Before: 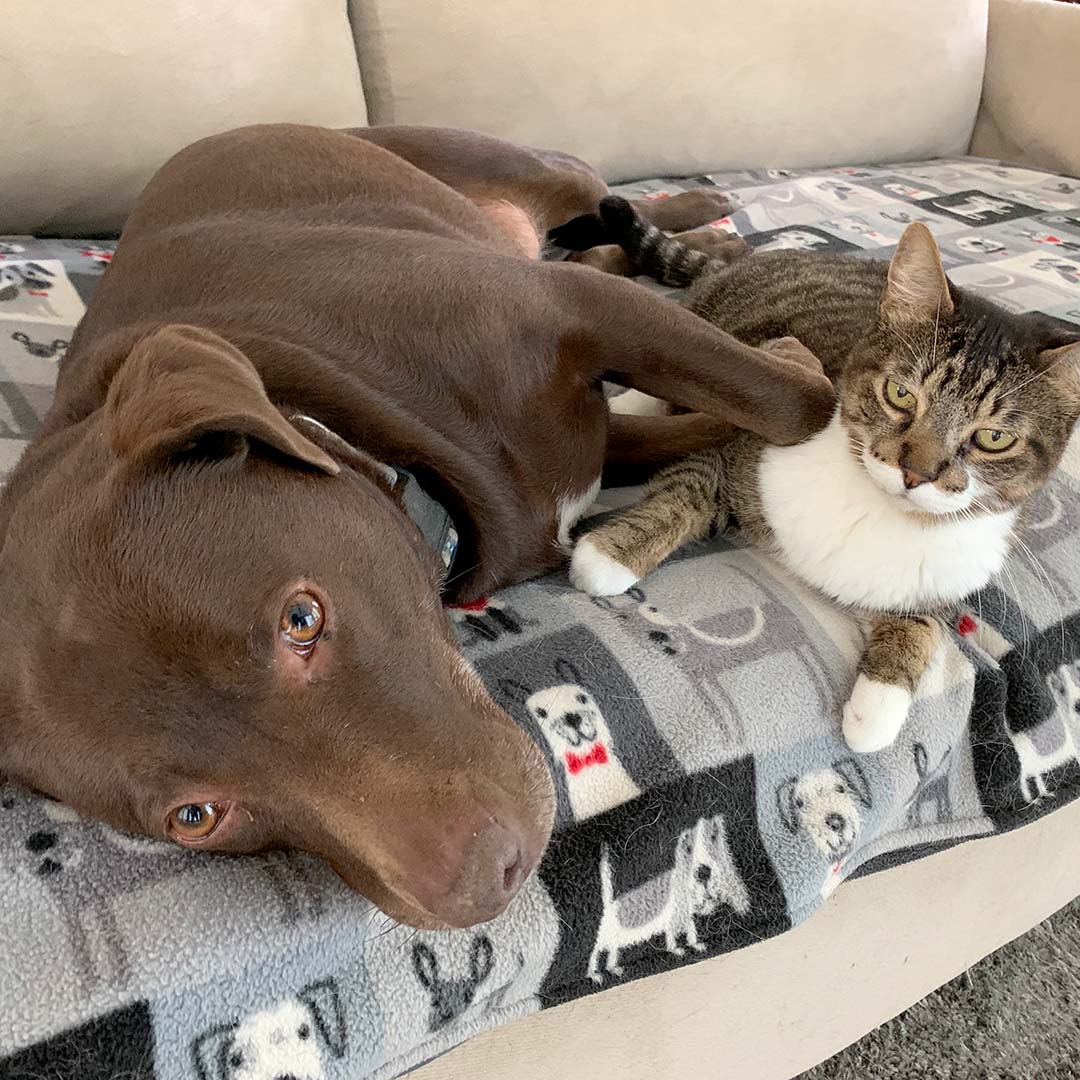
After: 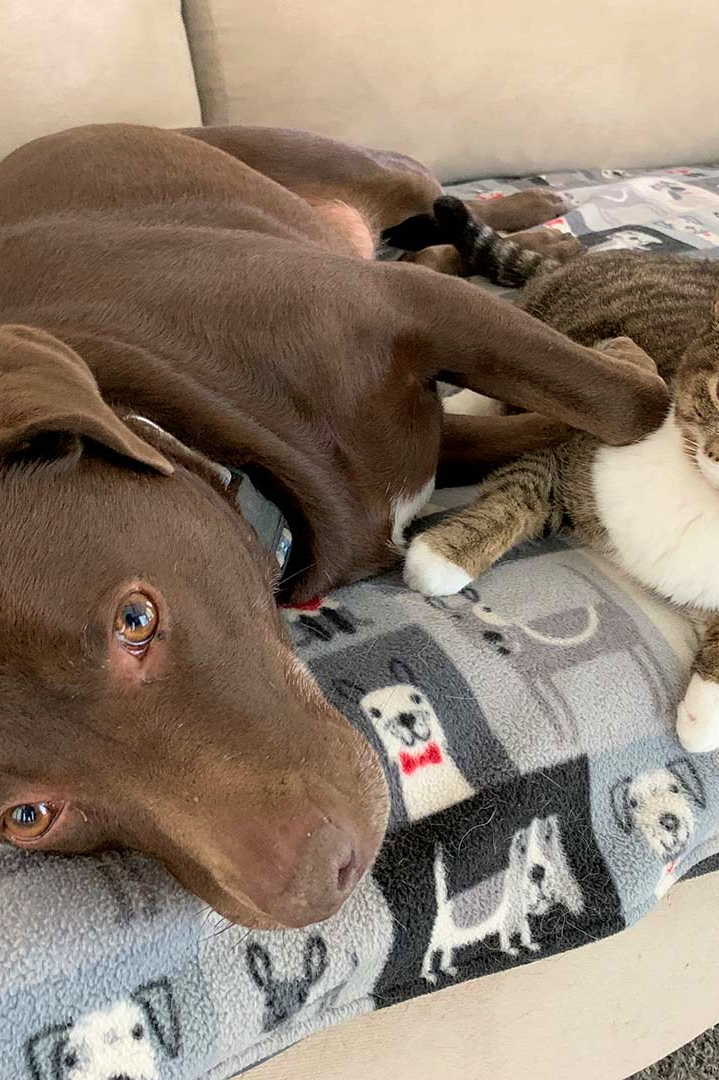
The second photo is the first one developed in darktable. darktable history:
velvia: on, module defaults
crop: left 15.419%, right 17.914%
